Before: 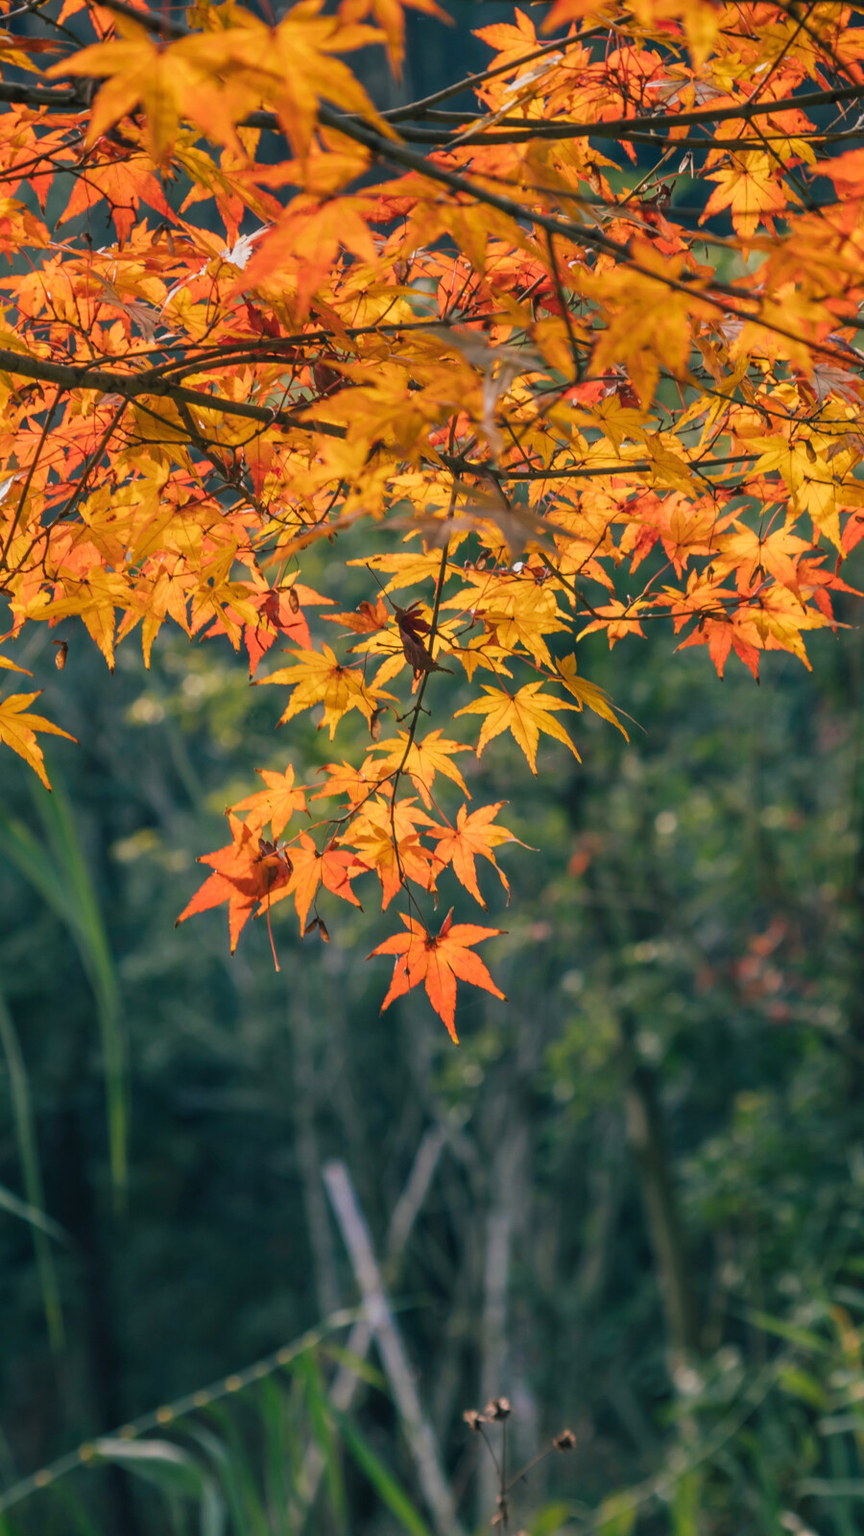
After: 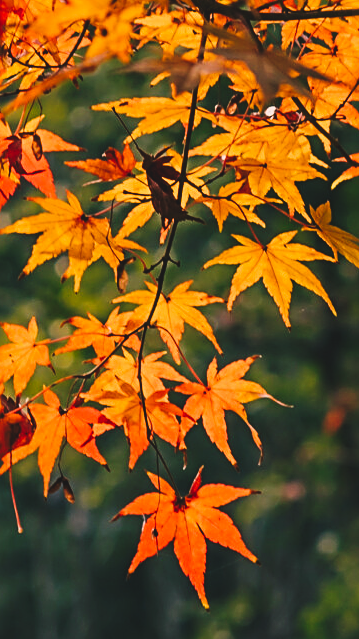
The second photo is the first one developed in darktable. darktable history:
white balance: red 1.009, blue 0.985
sigmoid: on, module defaults
sharpen: radius 2.531, amount 0.628
exposure: black level correction 0.009, exposure -0.159 EV, compensate highlight preservation false
tone curve: curves: ch0 [(0, 0) (0.004, 0.001) (0.02, 0.008) (0.218, 0.218) (0.664, 0.774) (0.832, 0.914) (1, 1)], preserve colors none
rgb curve: curves: ch0 [(0, 0.186) (0.314, 0.284) (0.775, 0.708) (1, 1)], compensate middle gray true, preserve colors none
crop: left 30%, top 30%, right 30%, bottom 30%
color correction: highlights a* 5.81, highlights b* 4.84
